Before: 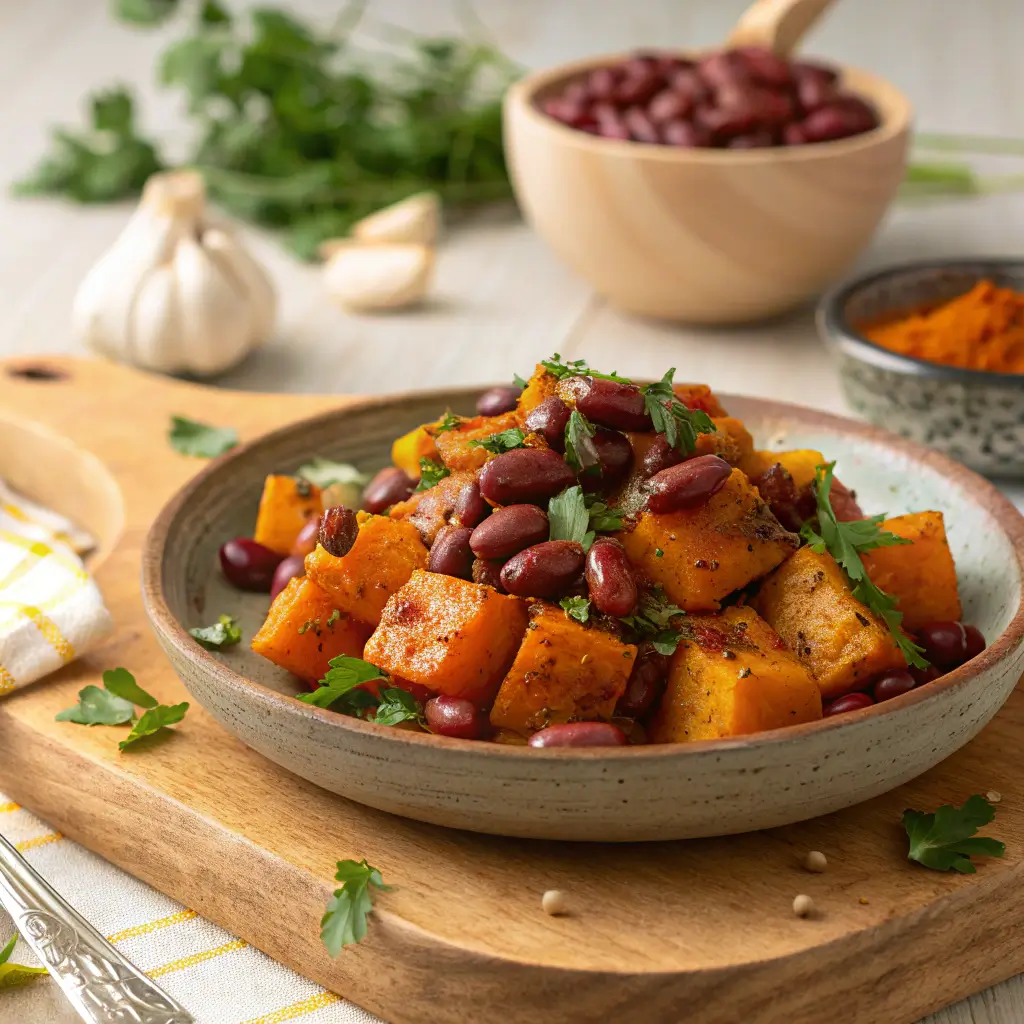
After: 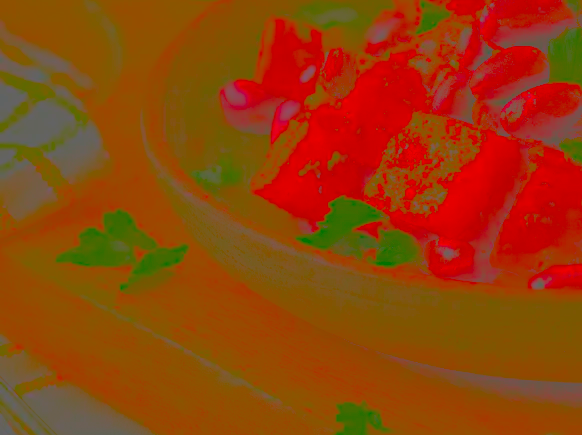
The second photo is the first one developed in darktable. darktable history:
crop: top 44.808%, right 43.162%, bottom 12.711%
contrast brightness saturation: contrast -0.972, brightness -0.159, saturation 0.74
exposure: exposure 0.082 EV, compensate highlight preservation false
local contrast: mode bilateral grid, contrast 25, coarseness 59, detail 152%, midtone range 0.2
color balance rgb: shadows lift › chroma 0.752%, shadows lift › hue 114.11°, perceptual saturation grading › global saturation 20%, perceptual saturation grading › highlights -25.273%, perceptual saturation grading › shadows 50.184%, global vibrance 0.57%
